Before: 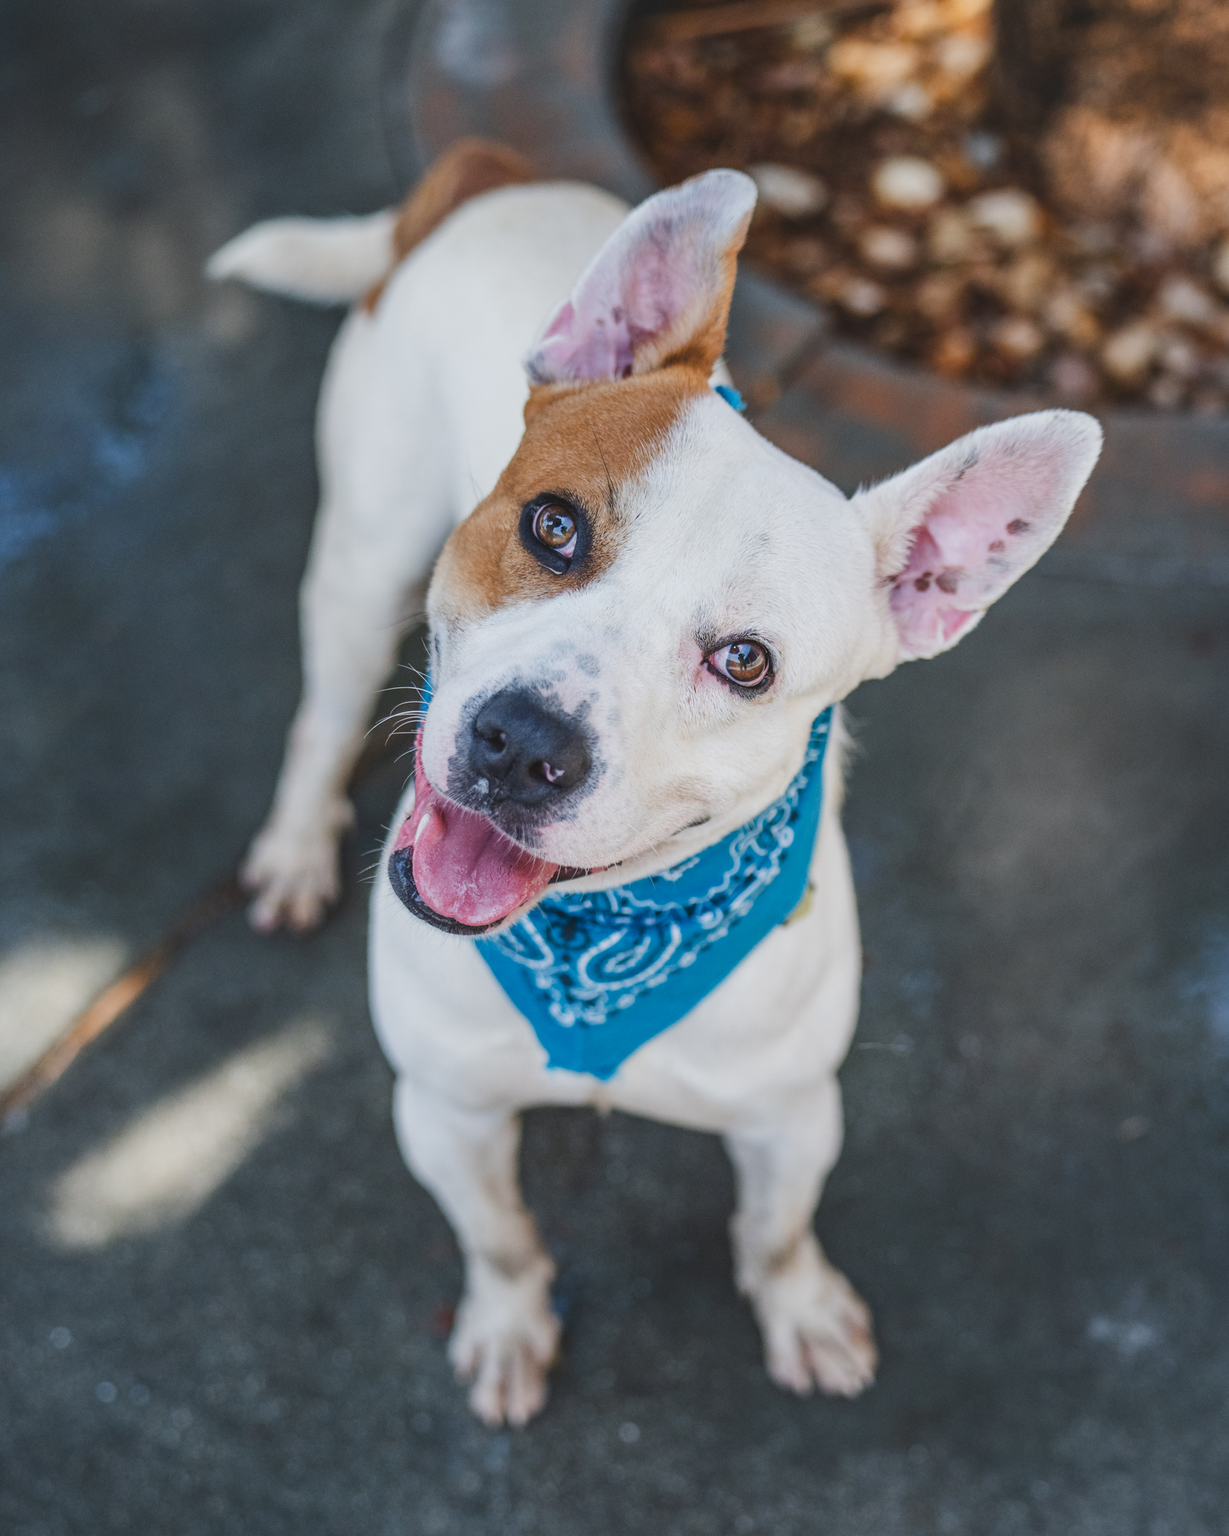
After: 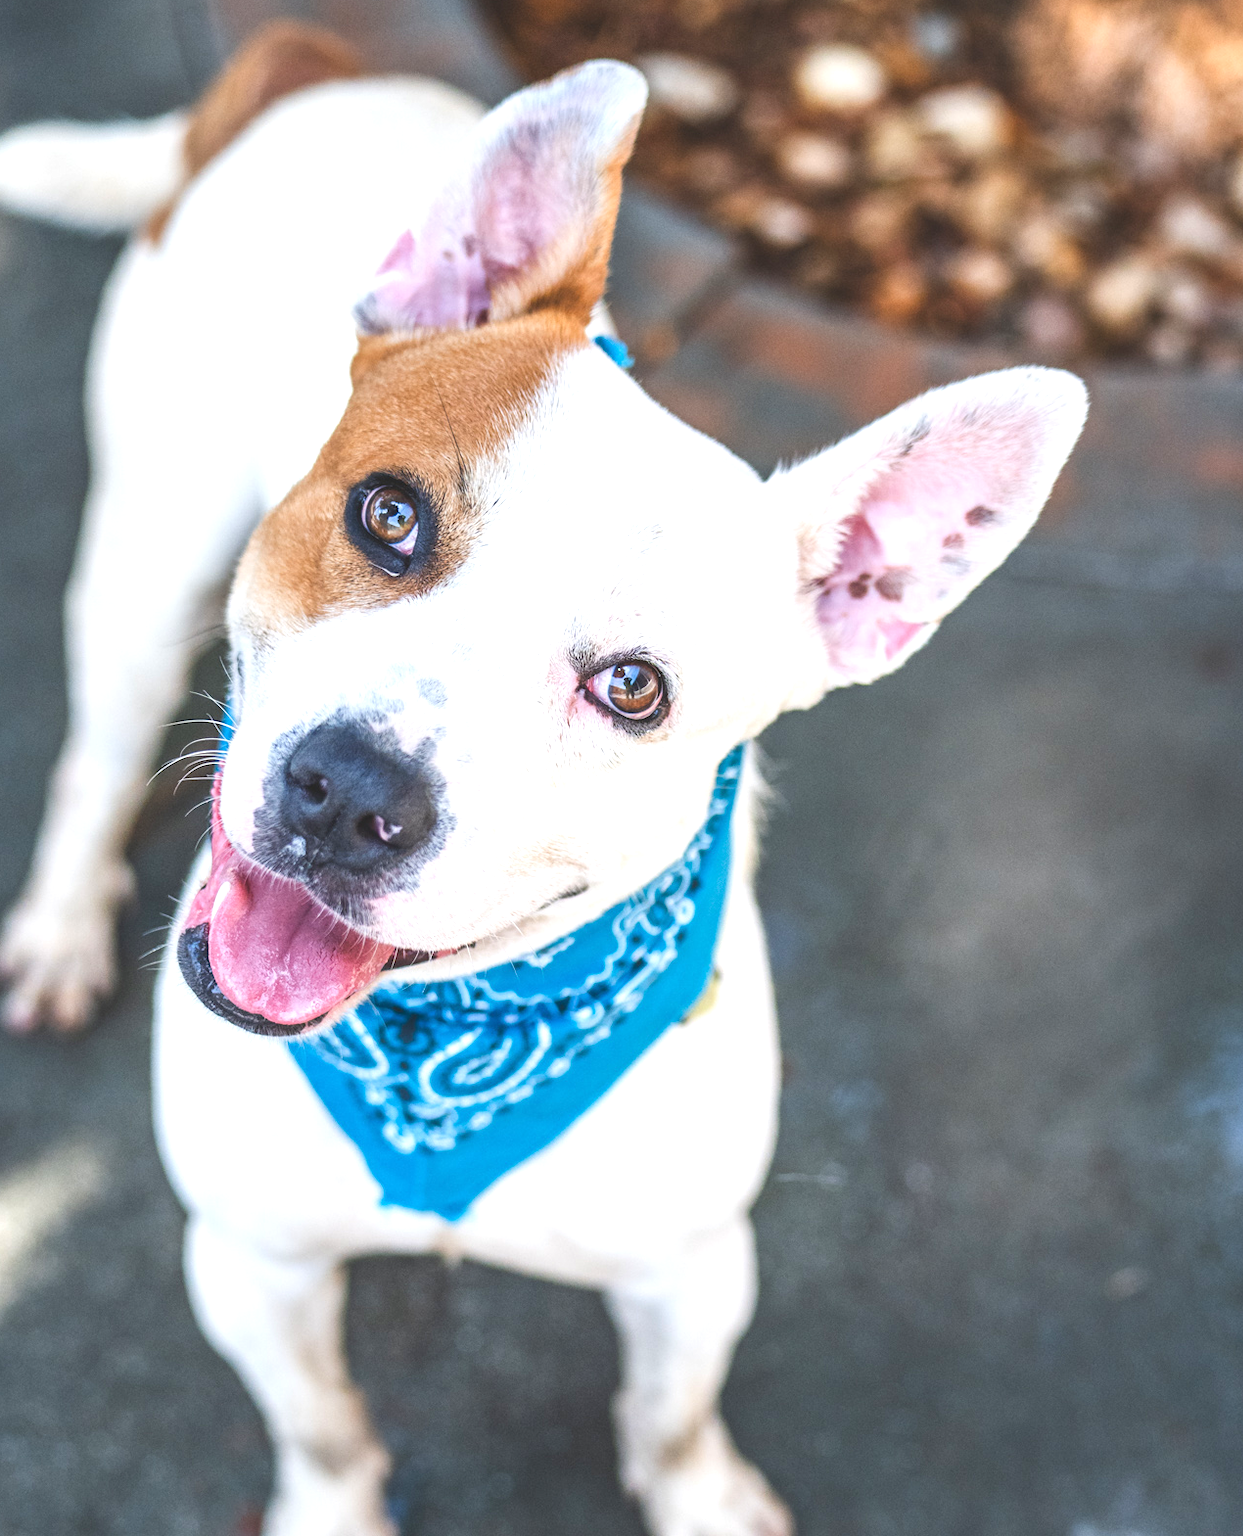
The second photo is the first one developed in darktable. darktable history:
crop and rotate: left 20.253%, top 7.975%, right 0.331%, bottom 13.538%
exposure: exposure 0.993 EV, compensate highlight preservation false
